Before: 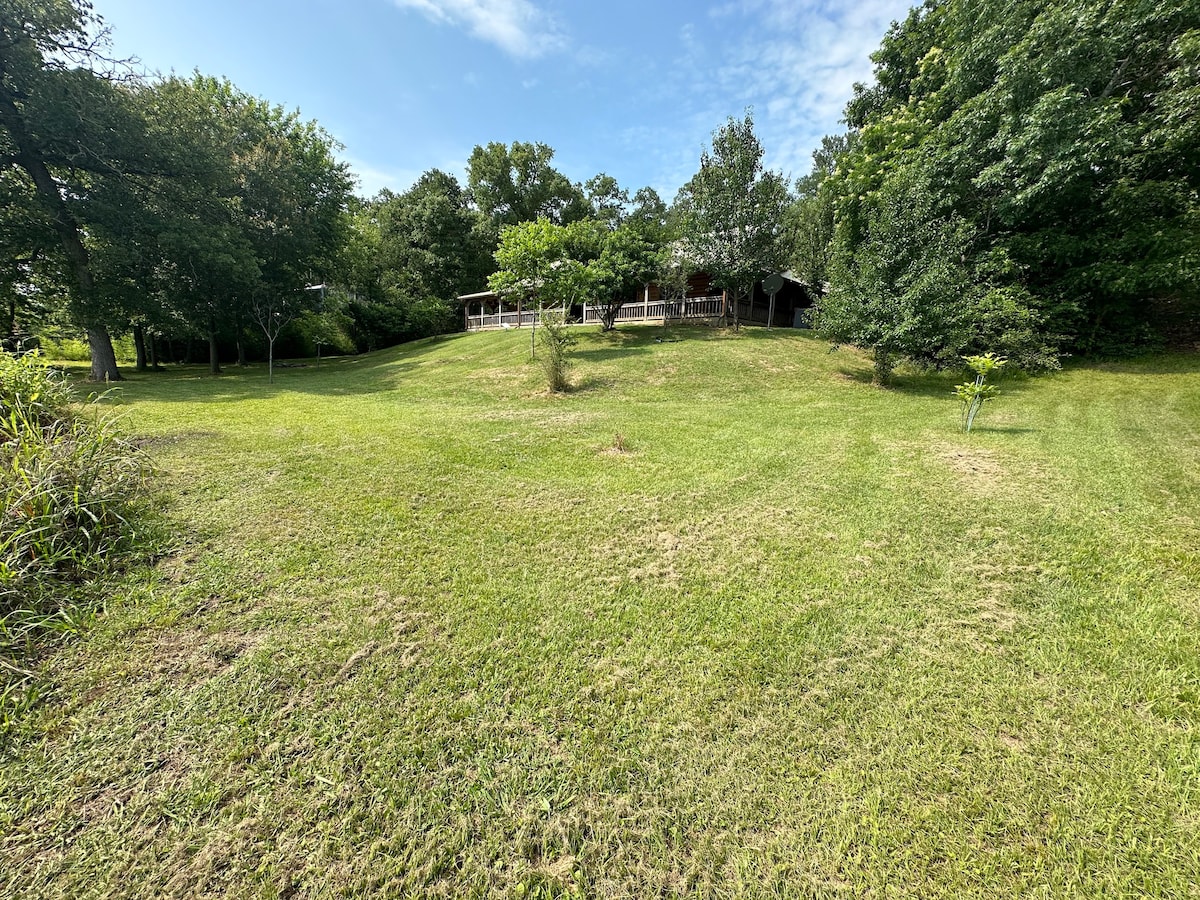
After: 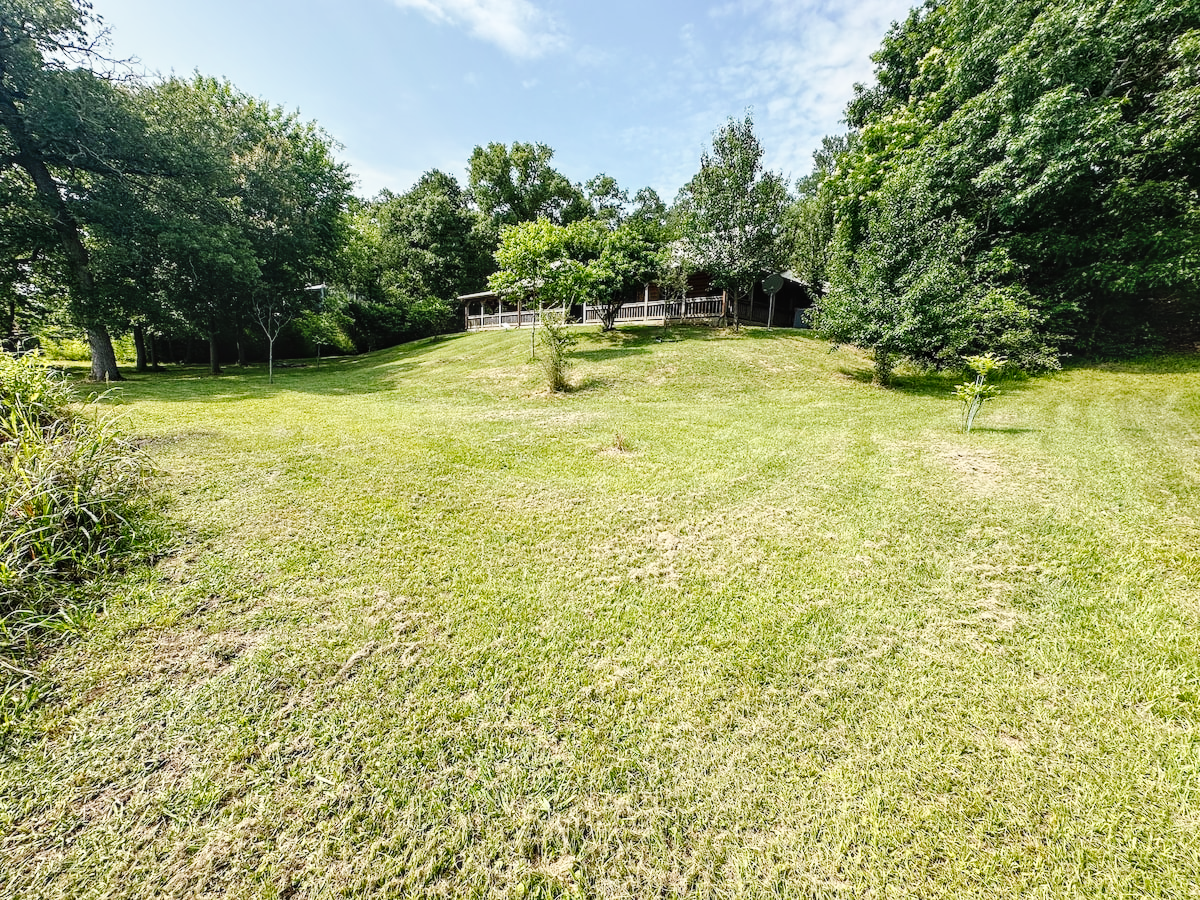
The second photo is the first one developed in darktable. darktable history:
local contrast: on, module defaults
tone curve: curves: ch0 [(0, 0.014) (0.12, 0.096) (0.386, 0.49) (0.54, 0.684) (0.751, 0.855) (0.89, 0.943) (0.998, 0.989)]; ch1 [(0, 0) (0.133, 0.099) (0.437, 0.41) (0.5, 0.5) (0.517, 0.536) (0.548, 0.575) (0.582, 0.631) (0.627, 0.688) (0.836, 0.868) (1, 1)]; ch2 [(0, 0) (0.374, 0.341) (0.456, 0.443) (0.478, 0.49) (0.501, 0.5) (0.528, 0.538) (0.55, 0.6) (0.572, 0.63) (0.702, 0.765) (1, 1)], preserve colors none
